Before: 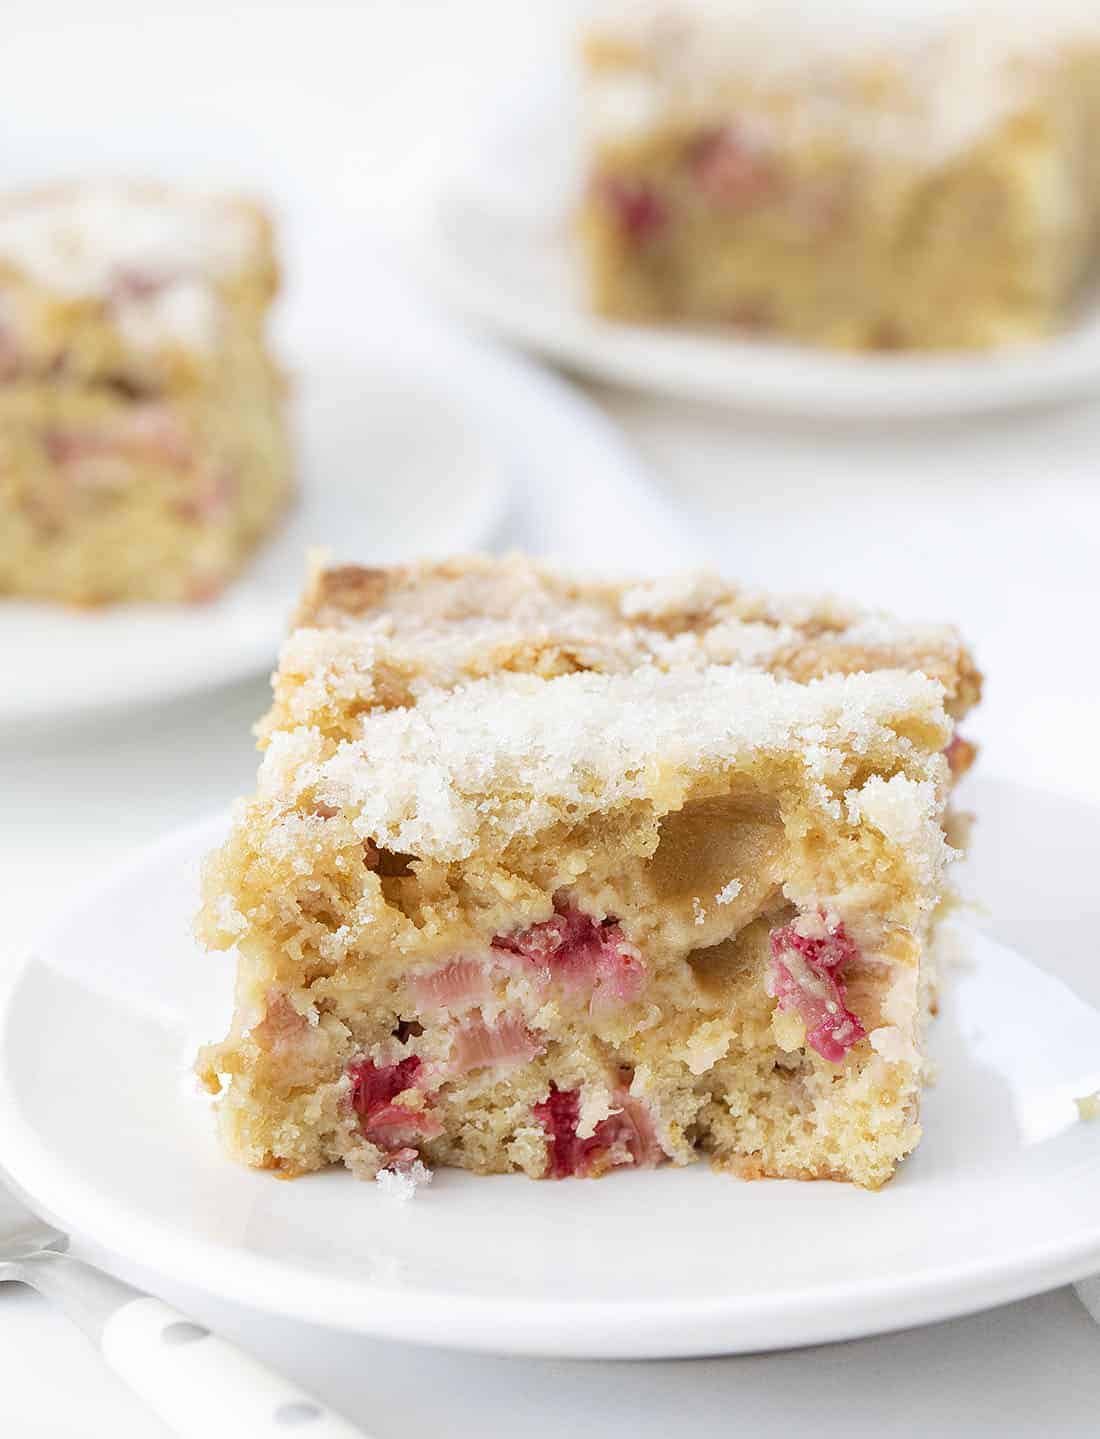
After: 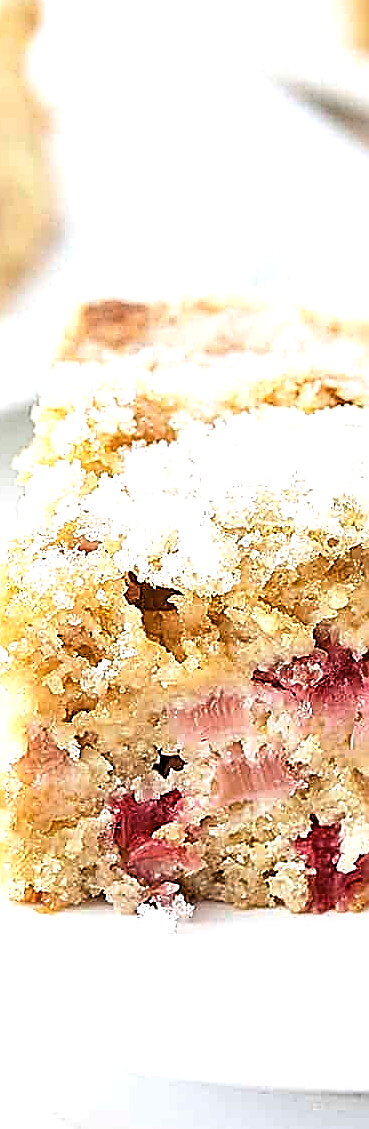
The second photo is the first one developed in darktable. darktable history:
exposure: black level correction 0, exposure 0.5 EV, compensate exposure bias true, compensate highlight preservation false
sharpen: amount 1.861
levels: levels [0.029, 0.545, 0.971]
crop and rotate: left 21.77%, top 18.528%, right 44.676%, bottom 2.997%
